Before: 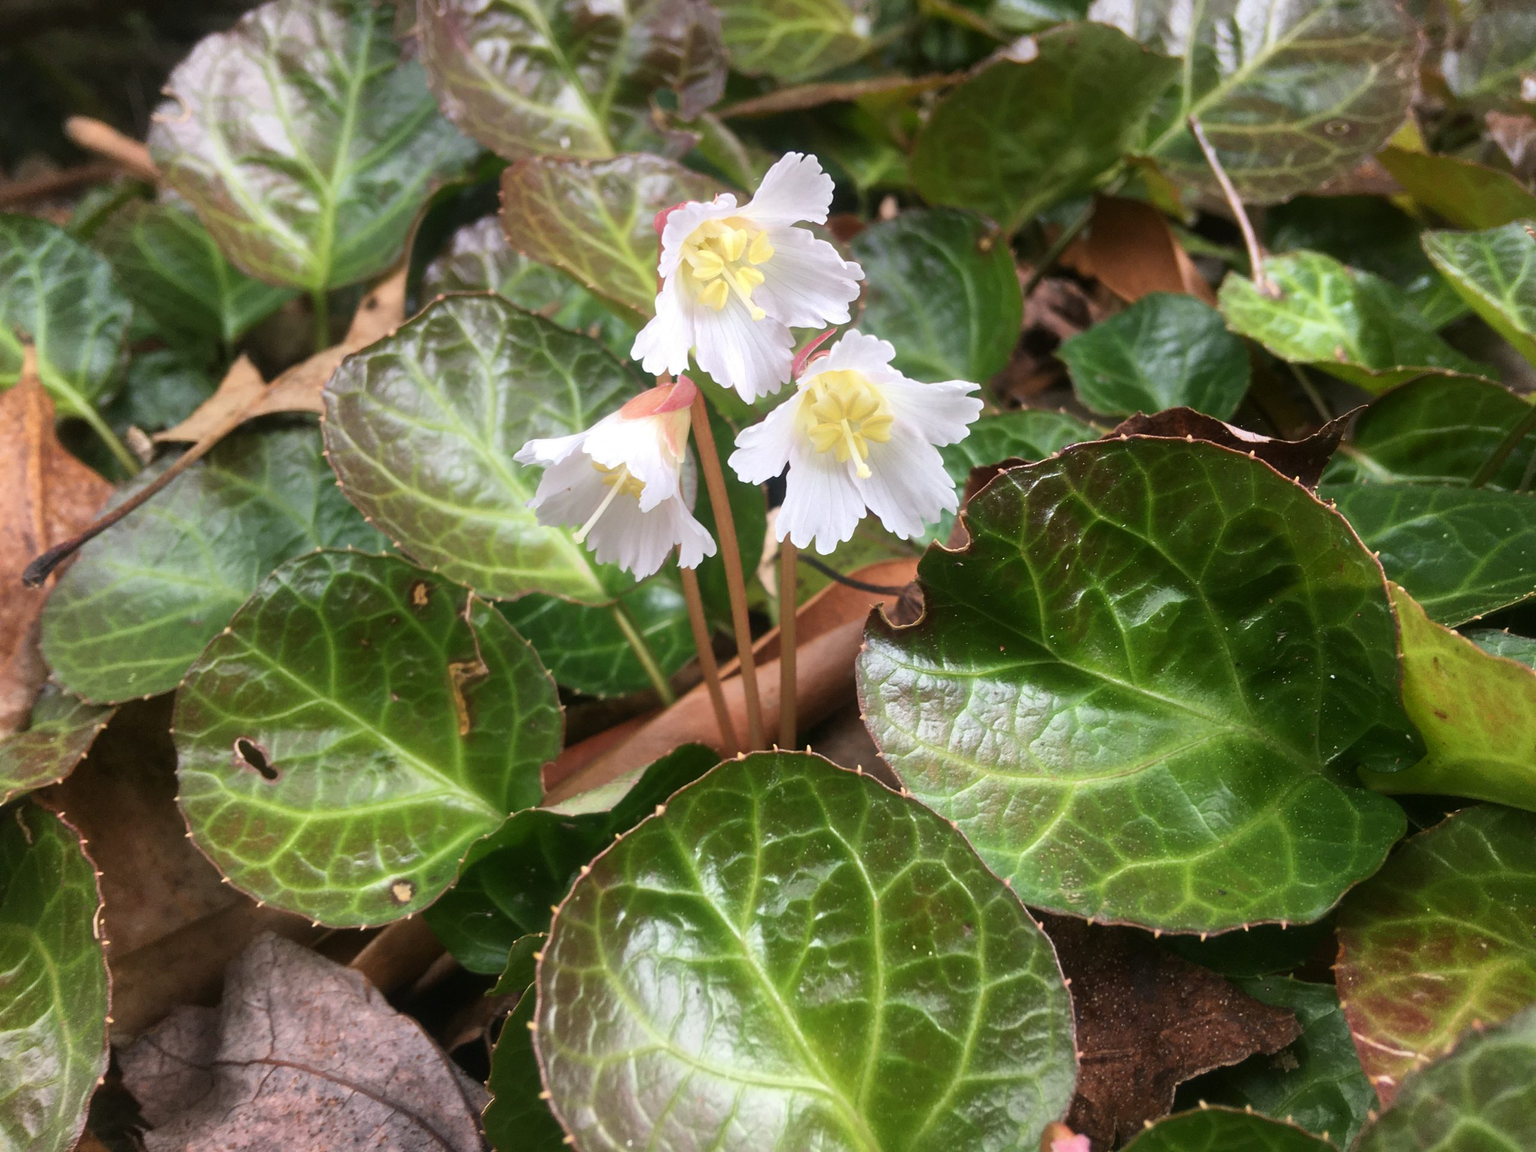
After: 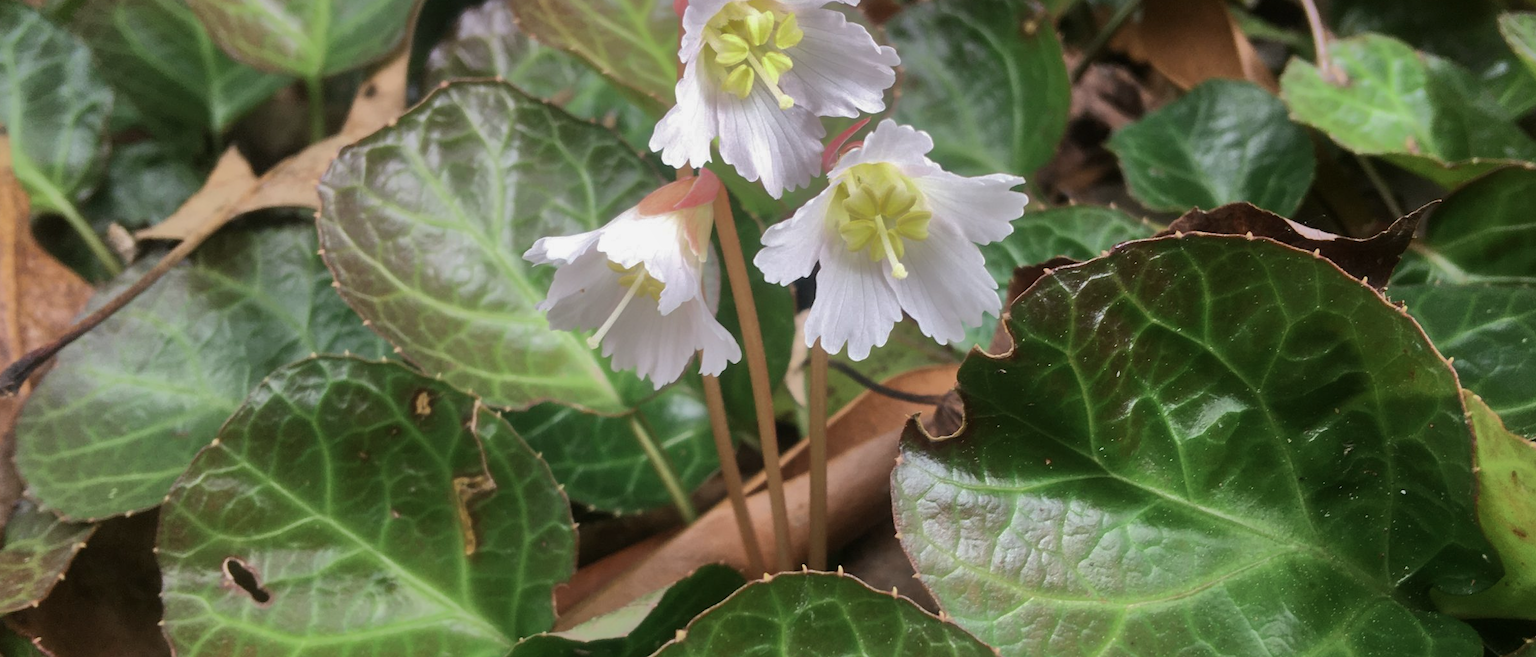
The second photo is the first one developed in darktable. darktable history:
shadows and highlights: shadows -19.52, highlights -73.54
crop: left 1.769%, top 19.047%, right 5.155%, bottom 27.831%
exposure: exposure -0.059 EV, compensate exposure bias true, compensate highlight preservation false
color zones: curves: ch1 [(0.113, 0.438) (0.75, 0.5)]; ch2 [(0.12, 0.526) (0.75, 0.5)], mix 32.88%
